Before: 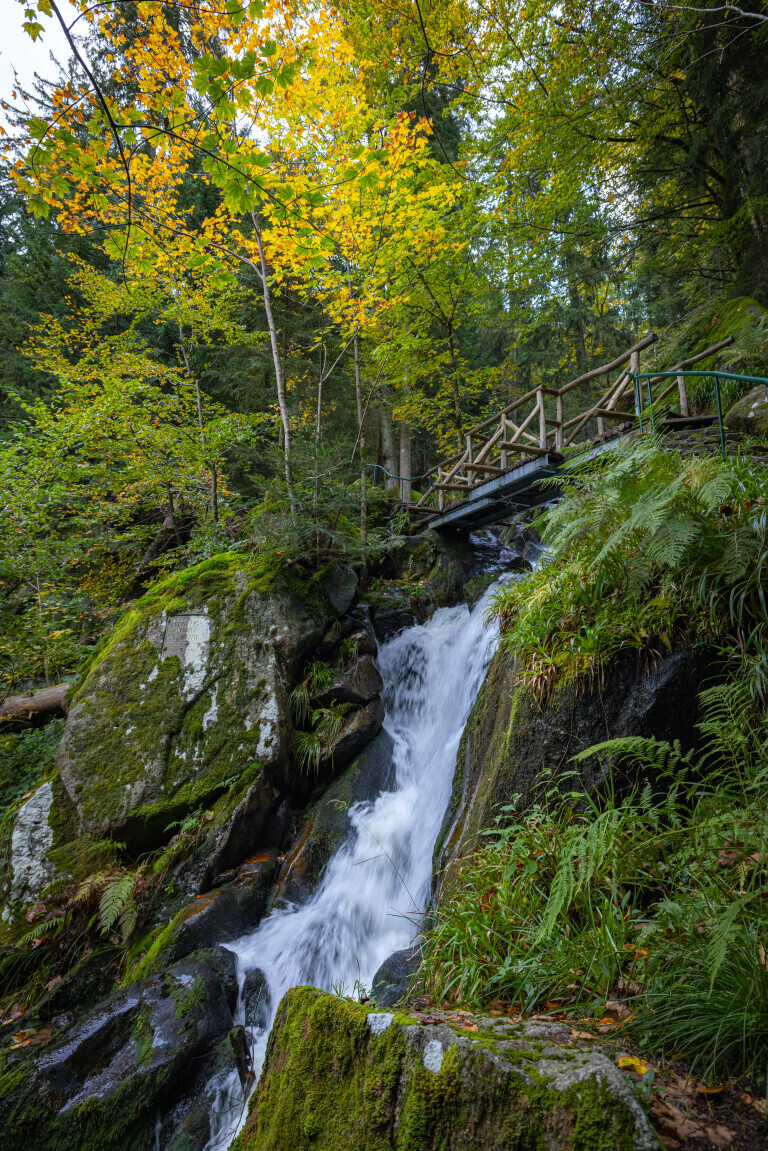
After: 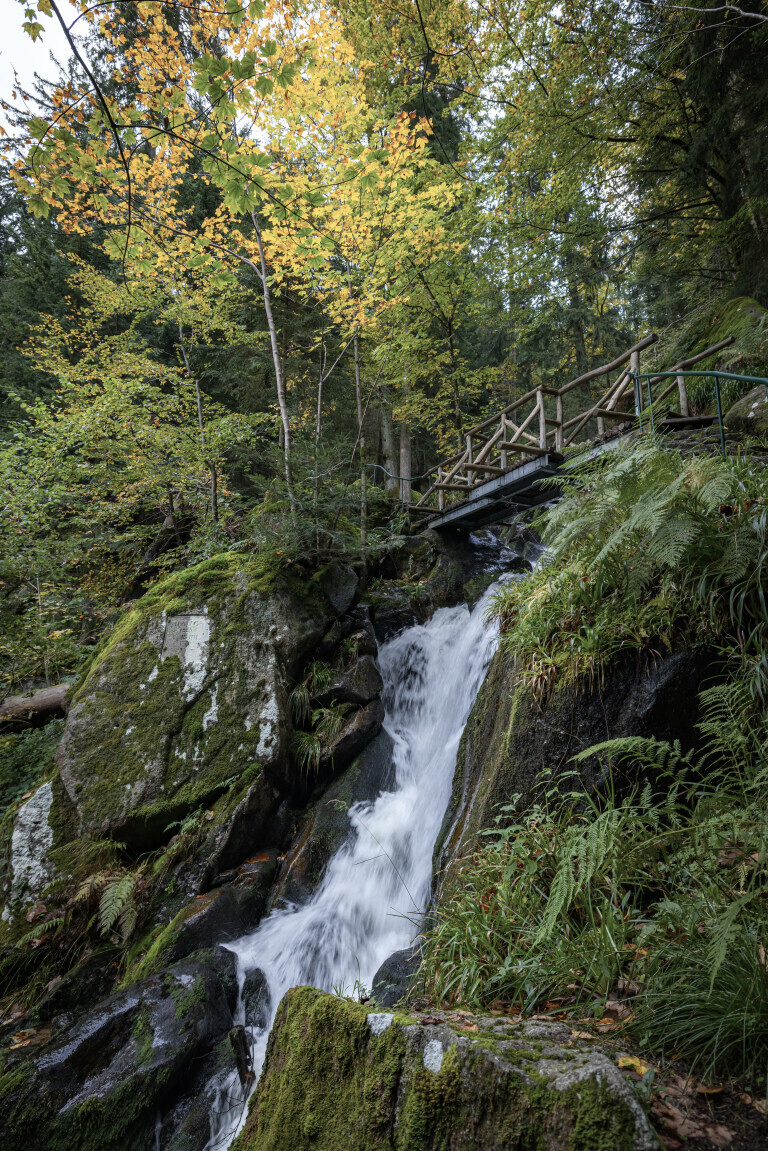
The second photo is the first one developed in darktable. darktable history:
contrast brightness saturation: contrast 0.103, saturation -0.367
